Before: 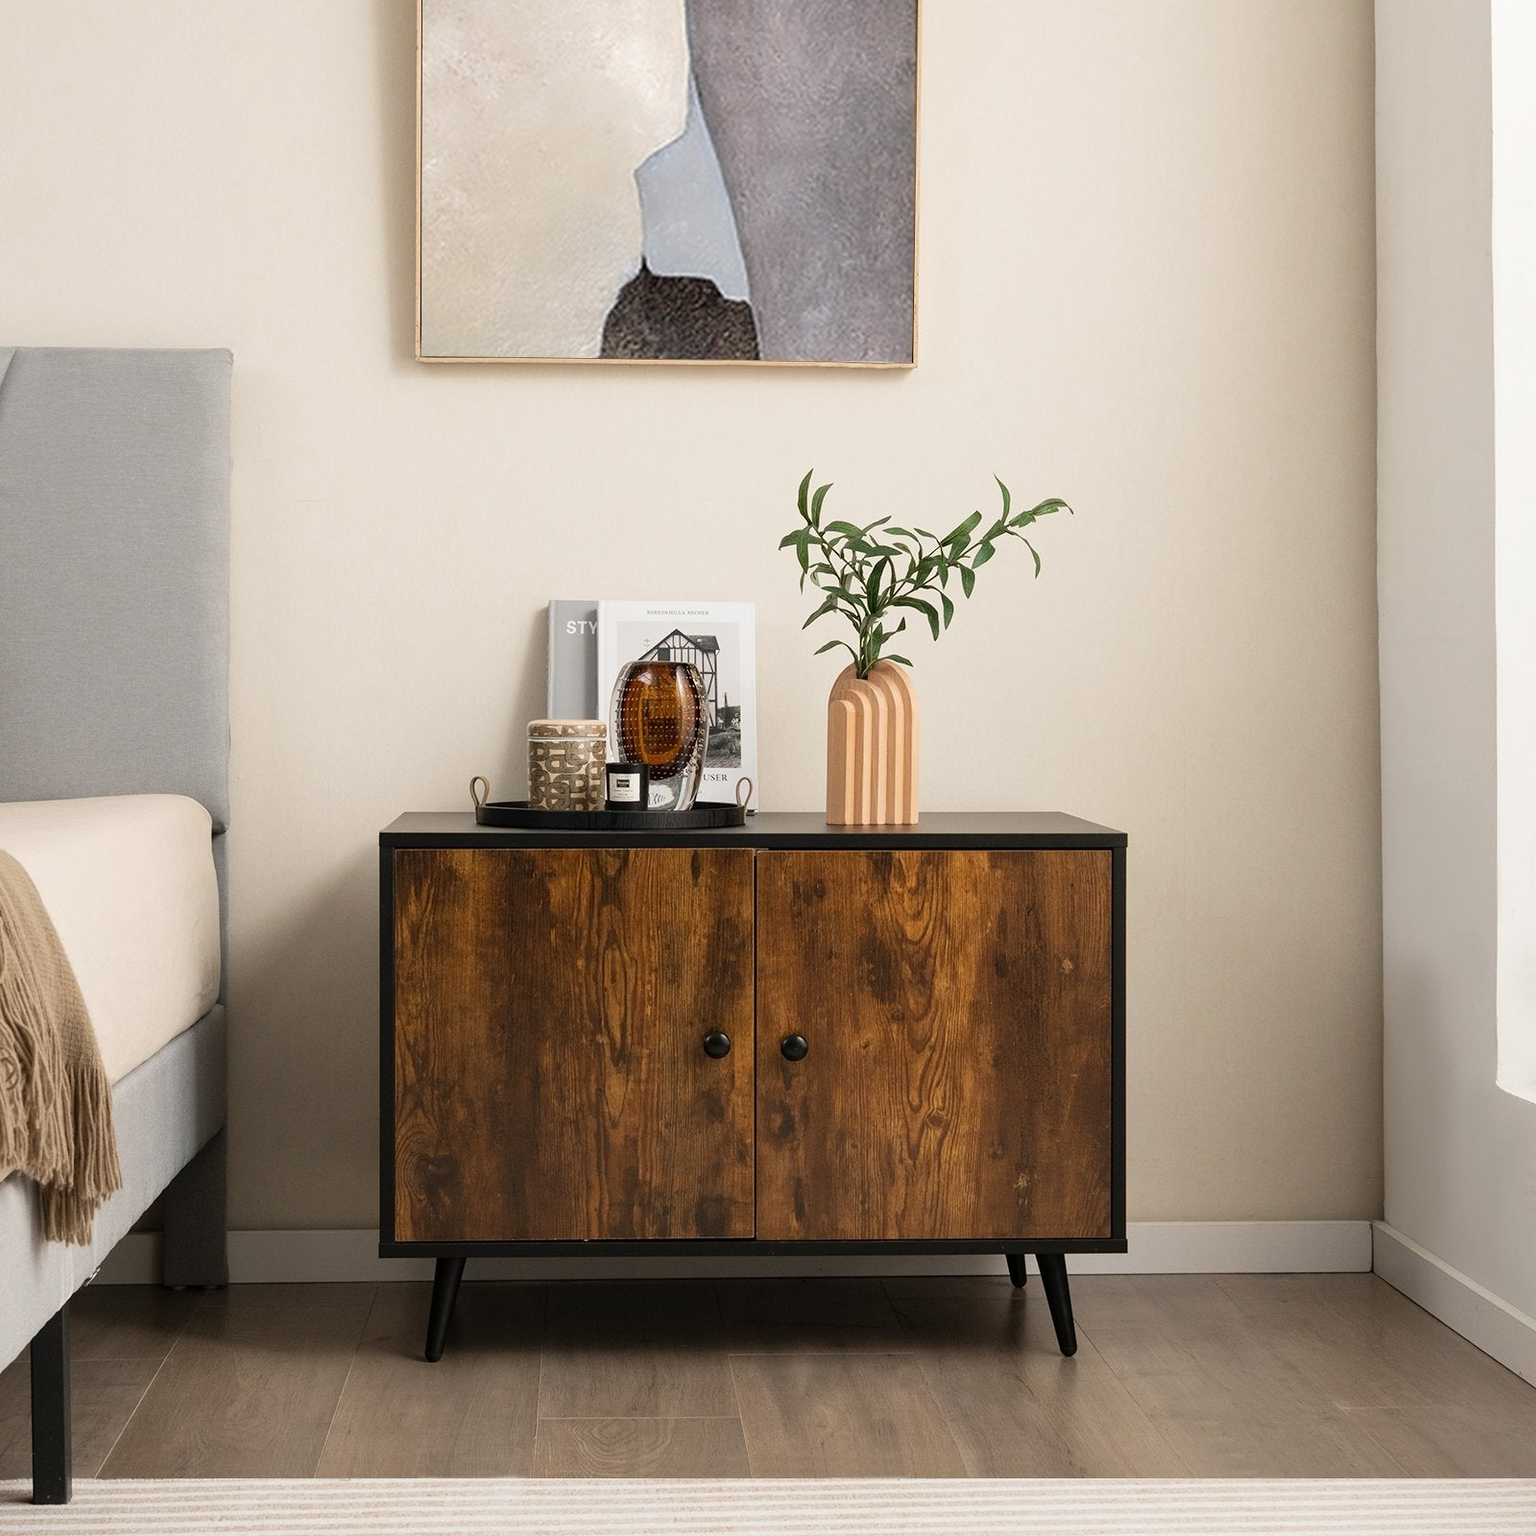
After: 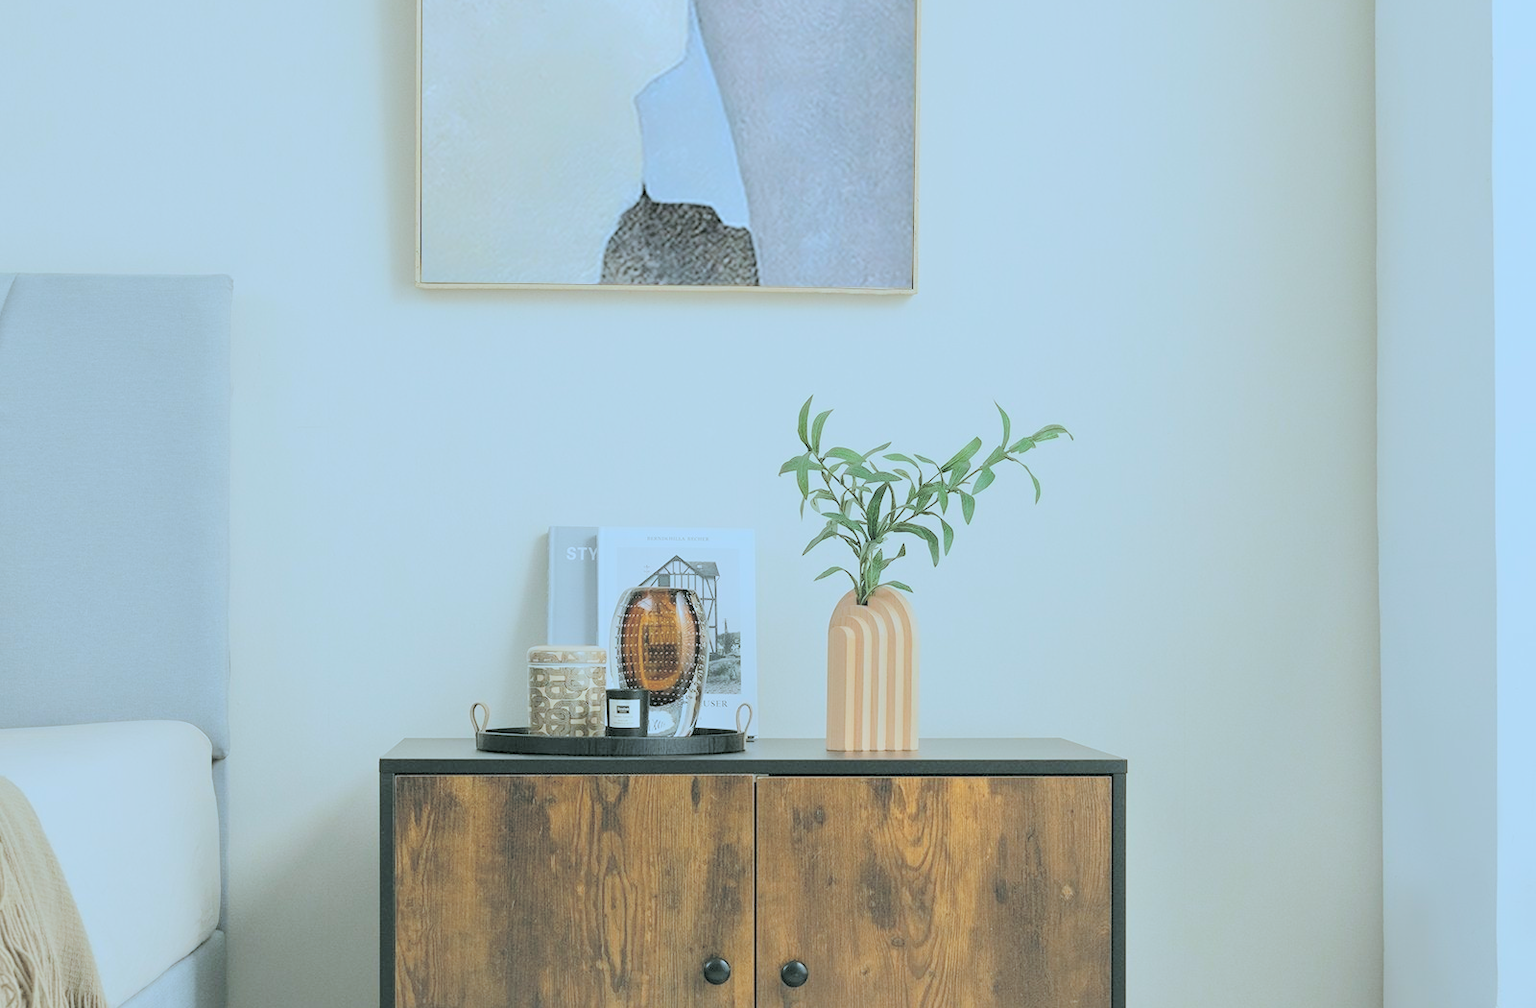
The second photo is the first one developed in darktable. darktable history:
exposure: black level correction 0.001, exposure 0.5 EV, compensate exposure bias true, compensate highlight preservation false
white balance: red 0.925, blue 1.046
color correction: highlights a* -7.33, highlights b* 1.26, shadows a* -3.55, saturation 1.4
color calibration: illuminant custom, x 0.363, y 0.385, temperature 4528.03 K
tone equalizer: -8 EV -2 EV, -7 EV -2 EV, -6 EV -2 EV, -5 EV -2 EV, -4 EV -2 EV, -3 EV -2 EV, -2 EV -2 EV, -1 EV -1.63 EV, +0 EV -2 EV
rotate and perspective: automatic cropping original format, crop left 0, crop top 0
crop and rotate: top 4.848%, bottom 29.503%
contrast brightness saturation: brightness 1
